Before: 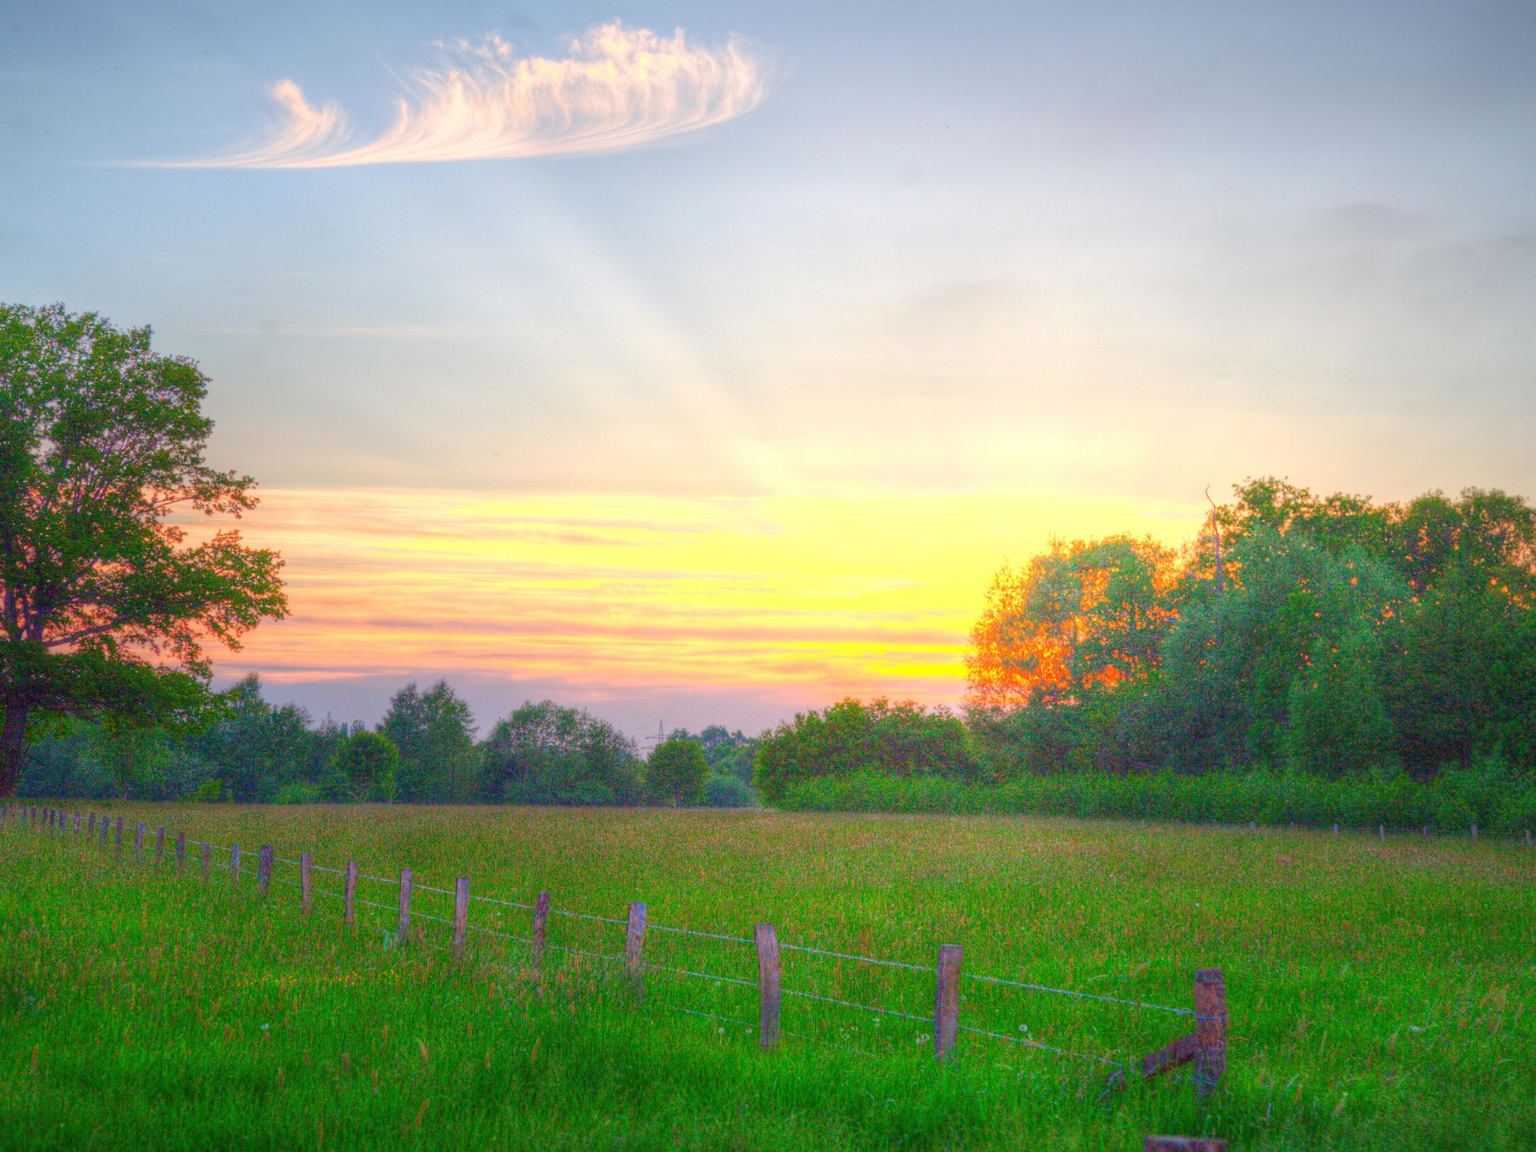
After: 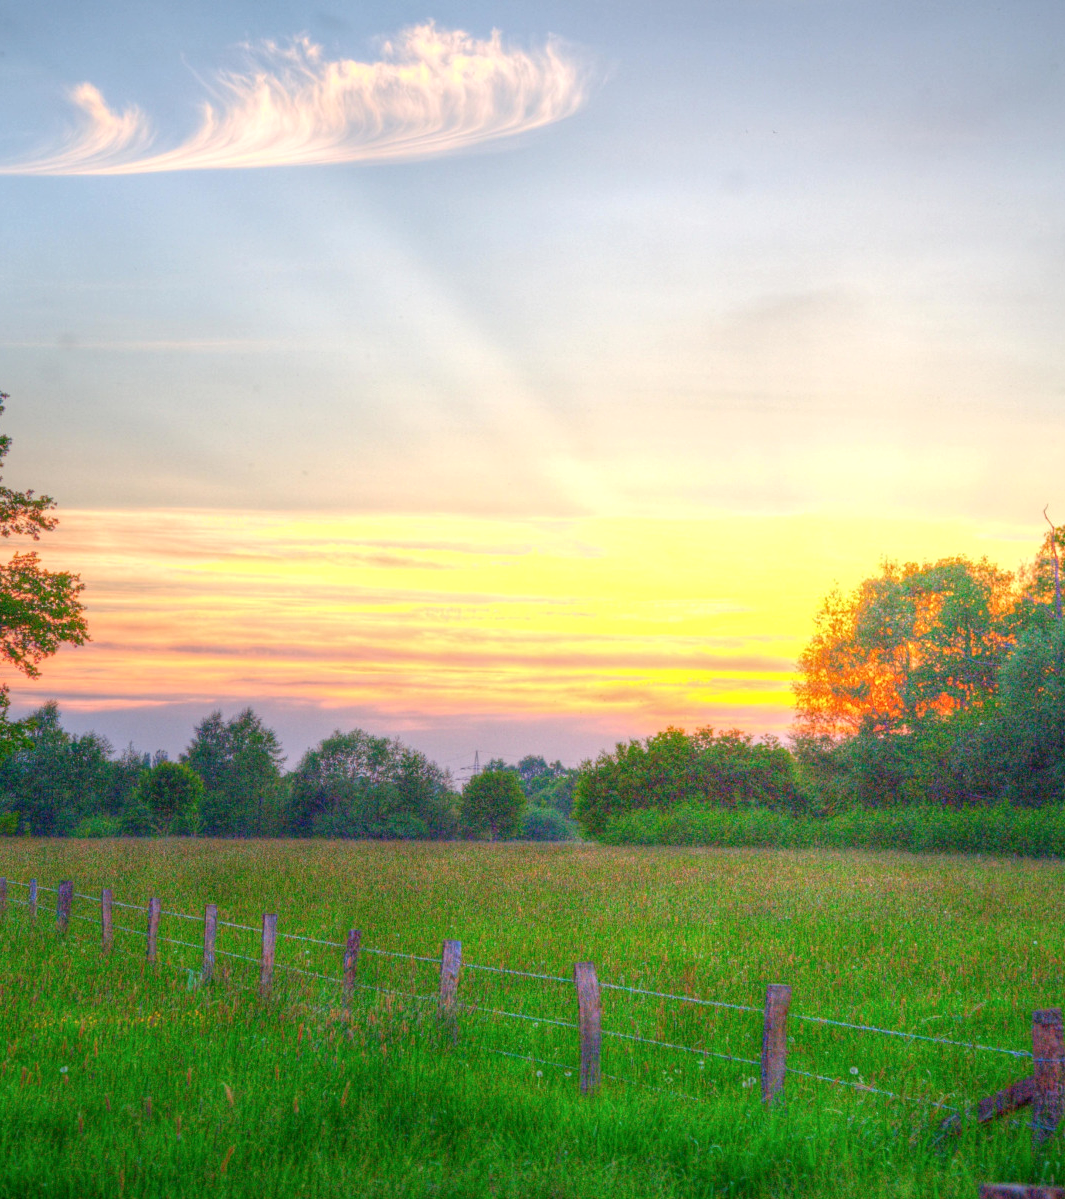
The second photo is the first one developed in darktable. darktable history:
local contrast: on, module defaults
crop and rotate: left 13.369%, right 20.024%
